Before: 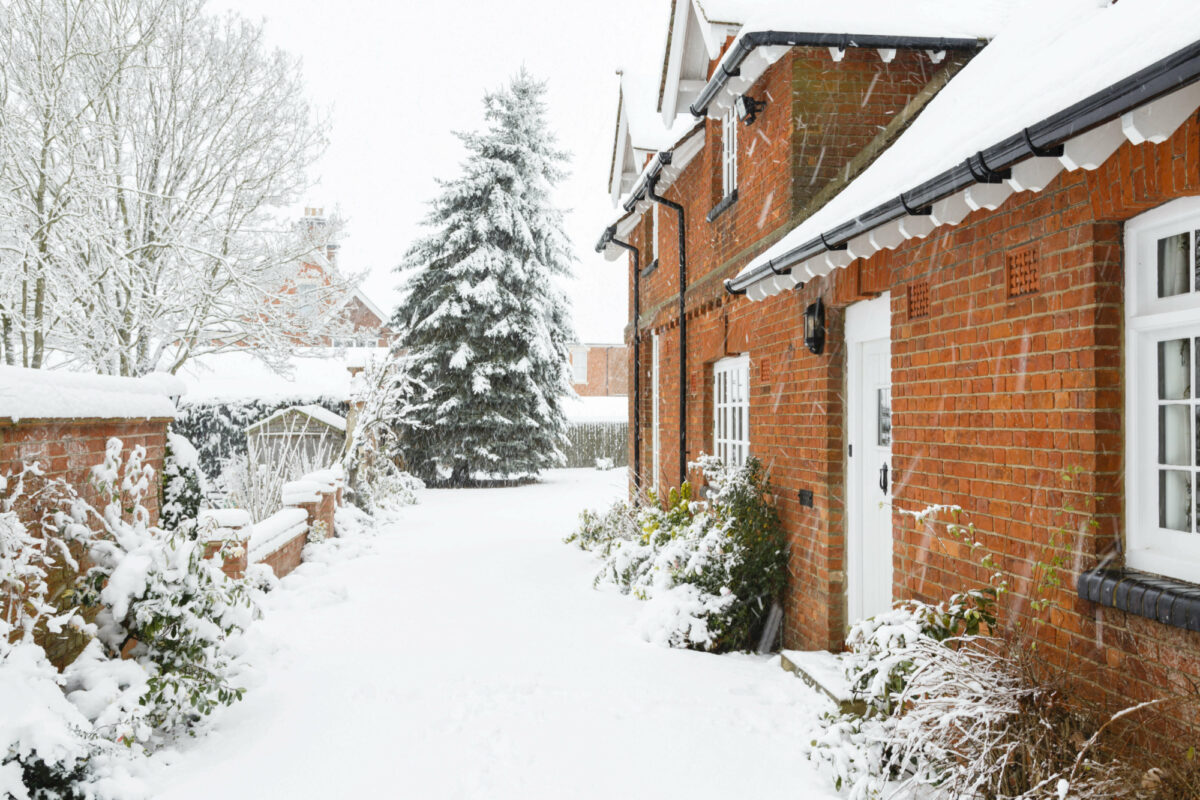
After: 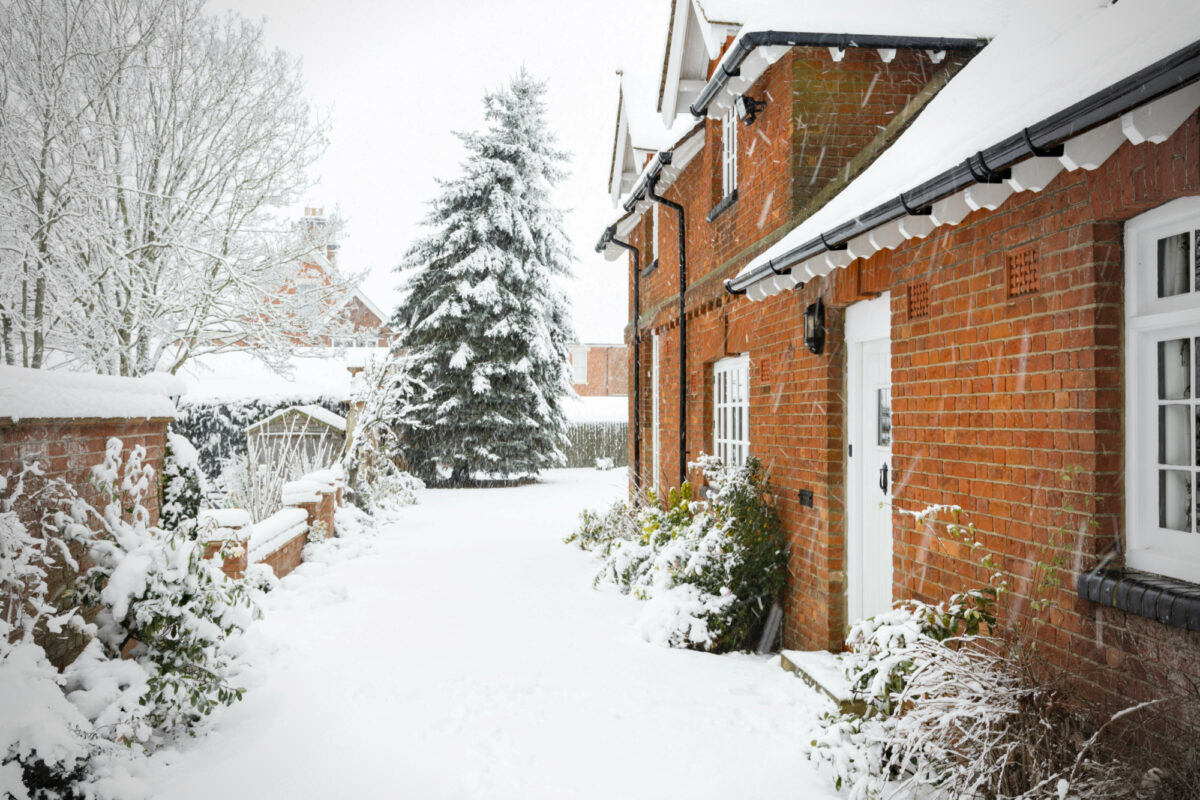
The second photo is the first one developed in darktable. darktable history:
vignetting: fall-off start 67.15%, brightness -0.442, saturation -0.691, width/height ratio 1.011, unbound false
haze removal: compatibility mode true, adaptive false
